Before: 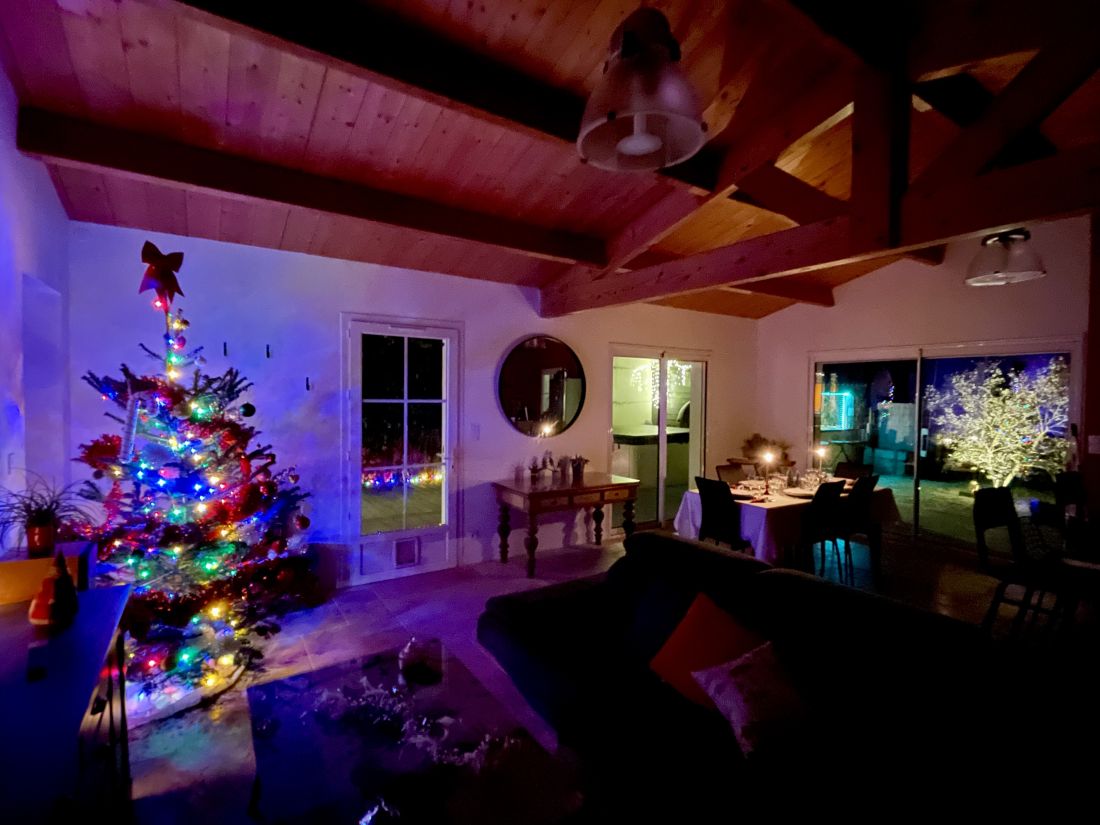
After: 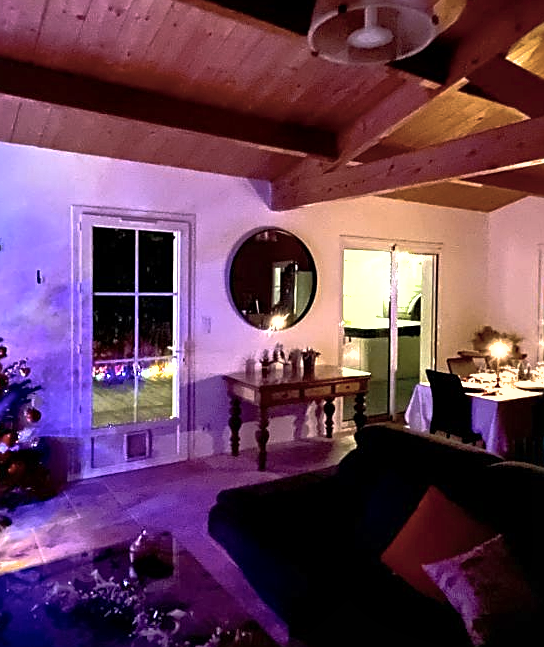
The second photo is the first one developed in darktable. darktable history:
crop and rotate: angle 0.017°, left 24.454%, top 13.063%, right 26.068%, bottom 8.457%
sharpen: amount 0.49
contrast brightness saturation: contrast 0.1, saturation -0.367
exposure: black level correction 0, exposure 1.629 EV, compensate exposure bias true, compensate highlight preservation false
color balance rgb: highlights gain › chroma 0.122%, highlights gain › hue 330.72°, perceptual saturation grading › global saturation 19.379%, perceptual brilliance grading › highlights 3.894%, perceptual brilliance grading › mid-tones -17.968%, perceptual brilliance grading › shadows -41.914%, global vibrance 20%
local contrast: mode bilateral grid, contrast 21, coarseness 51, detail 120%, midtone range 0.2
shadows and highlights: highlights color adjustment 40.38%
